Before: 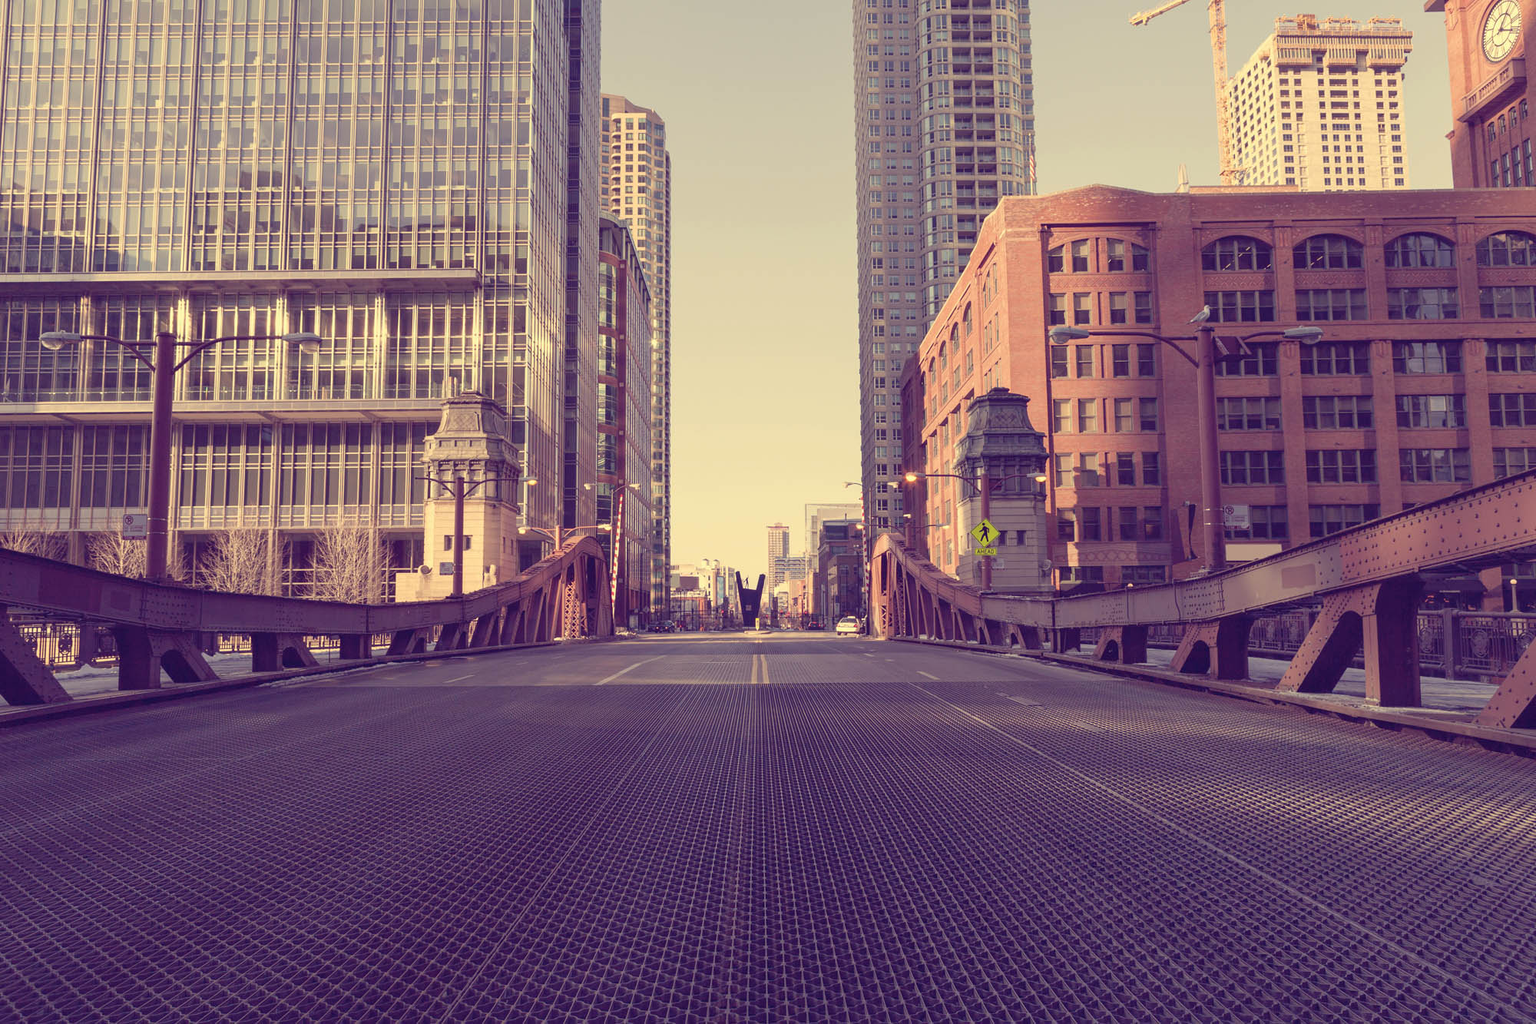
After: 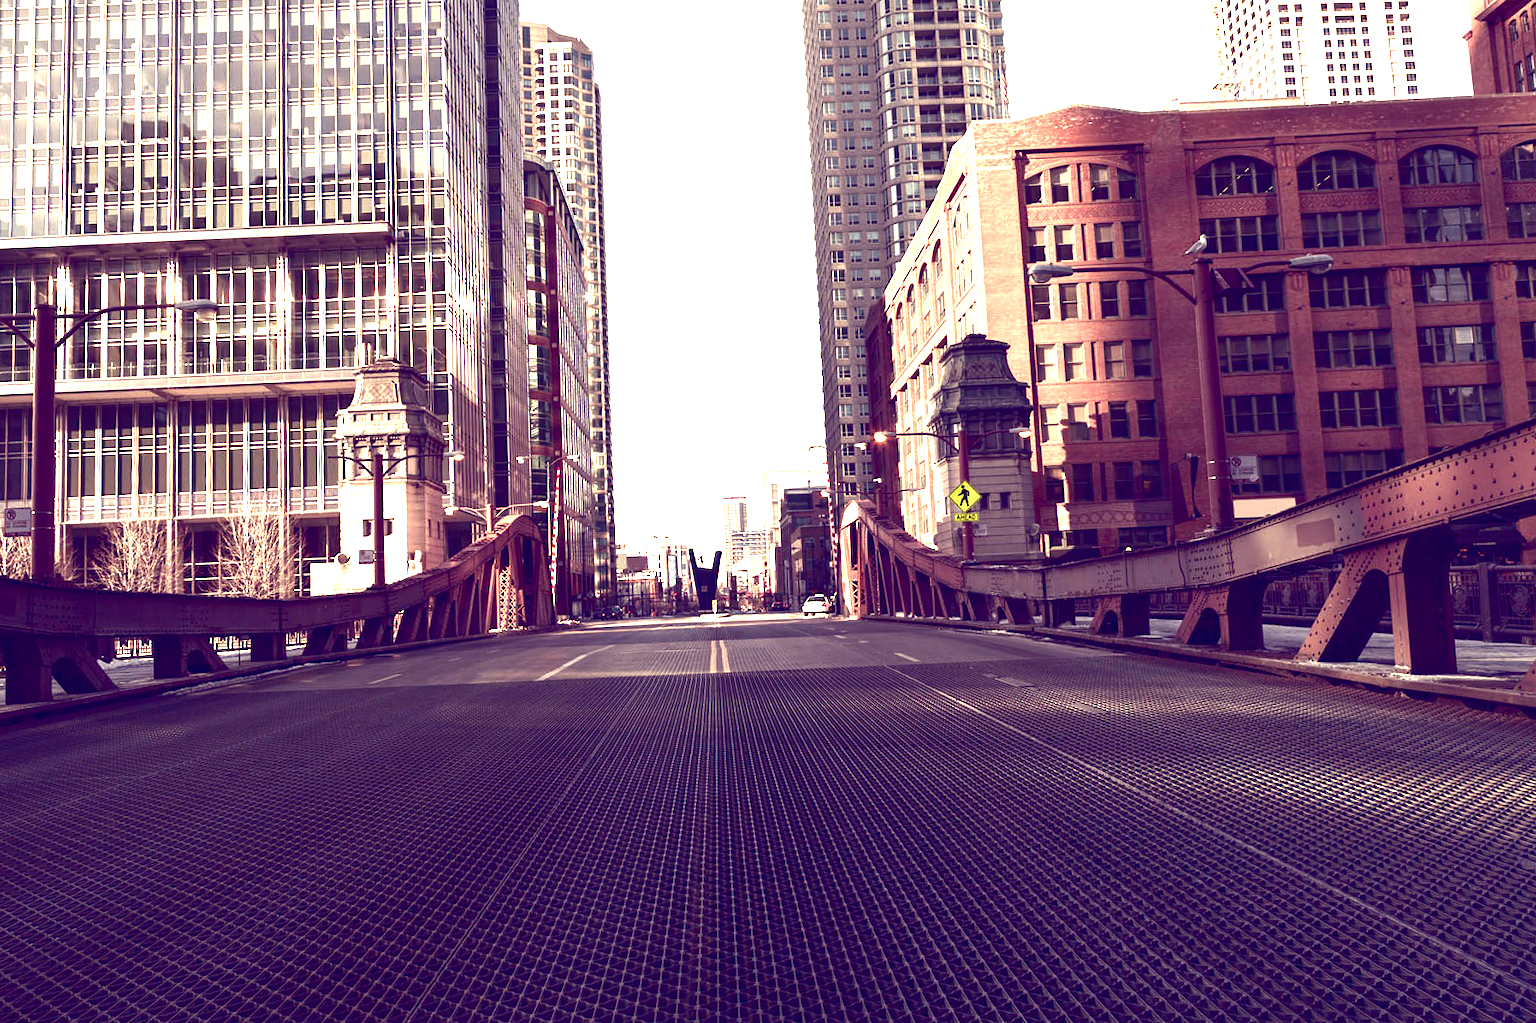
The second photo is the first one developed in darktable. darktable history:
exposure: black level correction 0, exposure 1.35 EV, compensate exposure bias true, compensate highlight preservation false
contrast brightness saturation: brightness -0.52
crop and rotate: angle 1.96°, left 5.673%, top 5.673%
